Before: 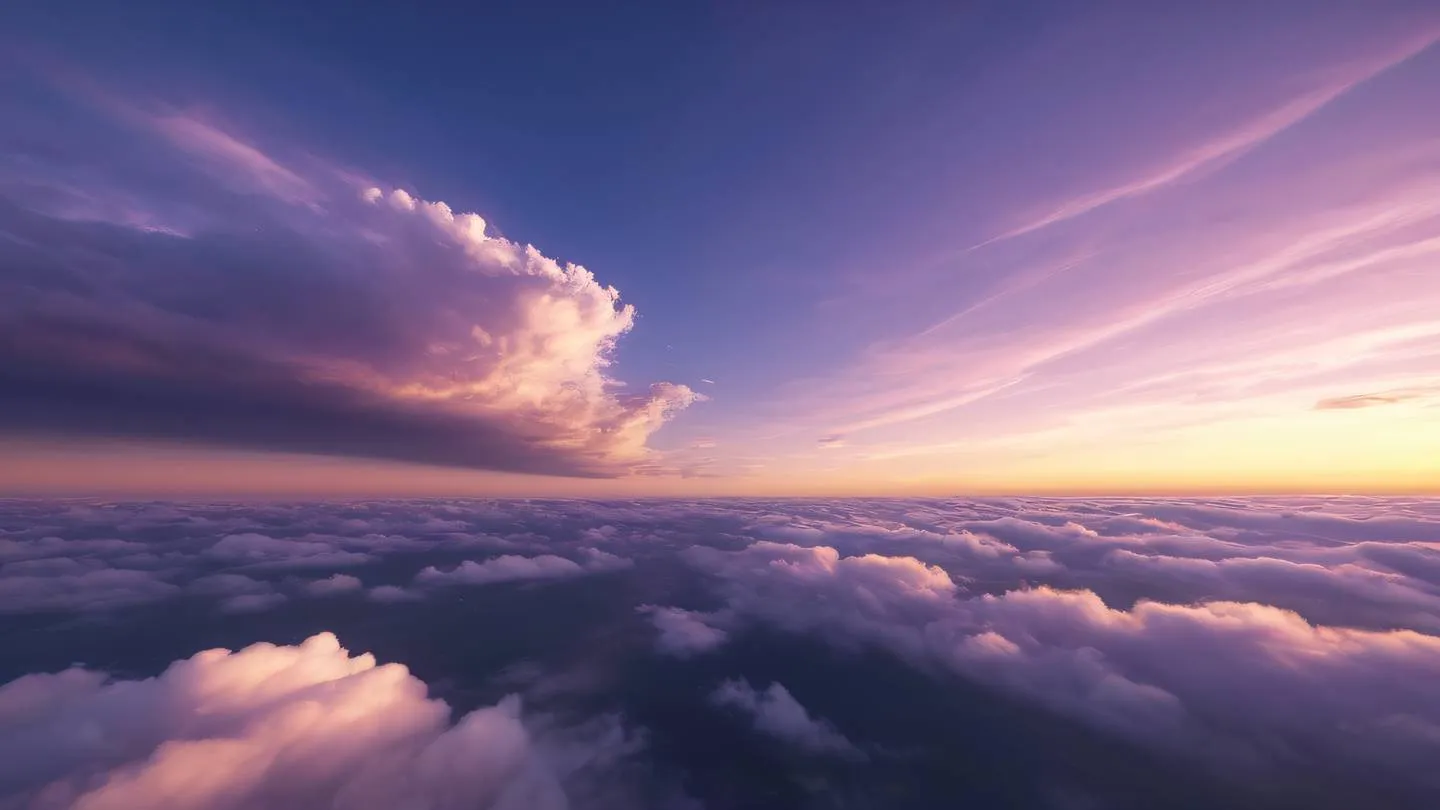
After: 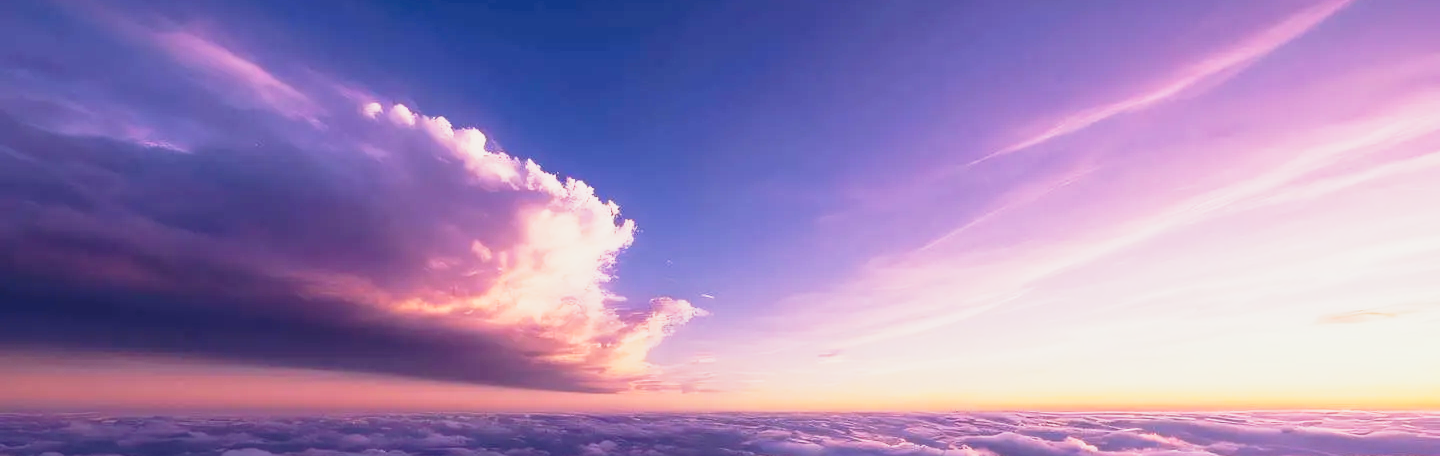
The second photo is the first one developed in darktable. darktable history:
crop and rotate: top 10.577%, bottom 33.015%
tone curve: curves: ch0 [(0, 0) (0.046, 0.031) (0.163, 0.114) (0.391, 0.432) (0.488, 0.561) (0.695, 0.839) (0.785, 0.904) (1, 0.965)]; ch1 [(0, 0) (0.248, 0.252) (0.427, 0.412) (0.482, 0.462) (0.499, 0.499) (0.518, 0.518) (0.535, 0.577) (0.585, 0.623) (0.679, 0.743) (0.788, 0.809) (1, 1)]; ch2 [(0, 0) (0.313, 0.262) (0.427, 0.417) (0.473, 0.47) (0.503, 0.503) (0.523, 0.515) (0.557, 0.596) (0.598, 0.646) (0.708, 0.771) (1, 1)], preserve colors none
